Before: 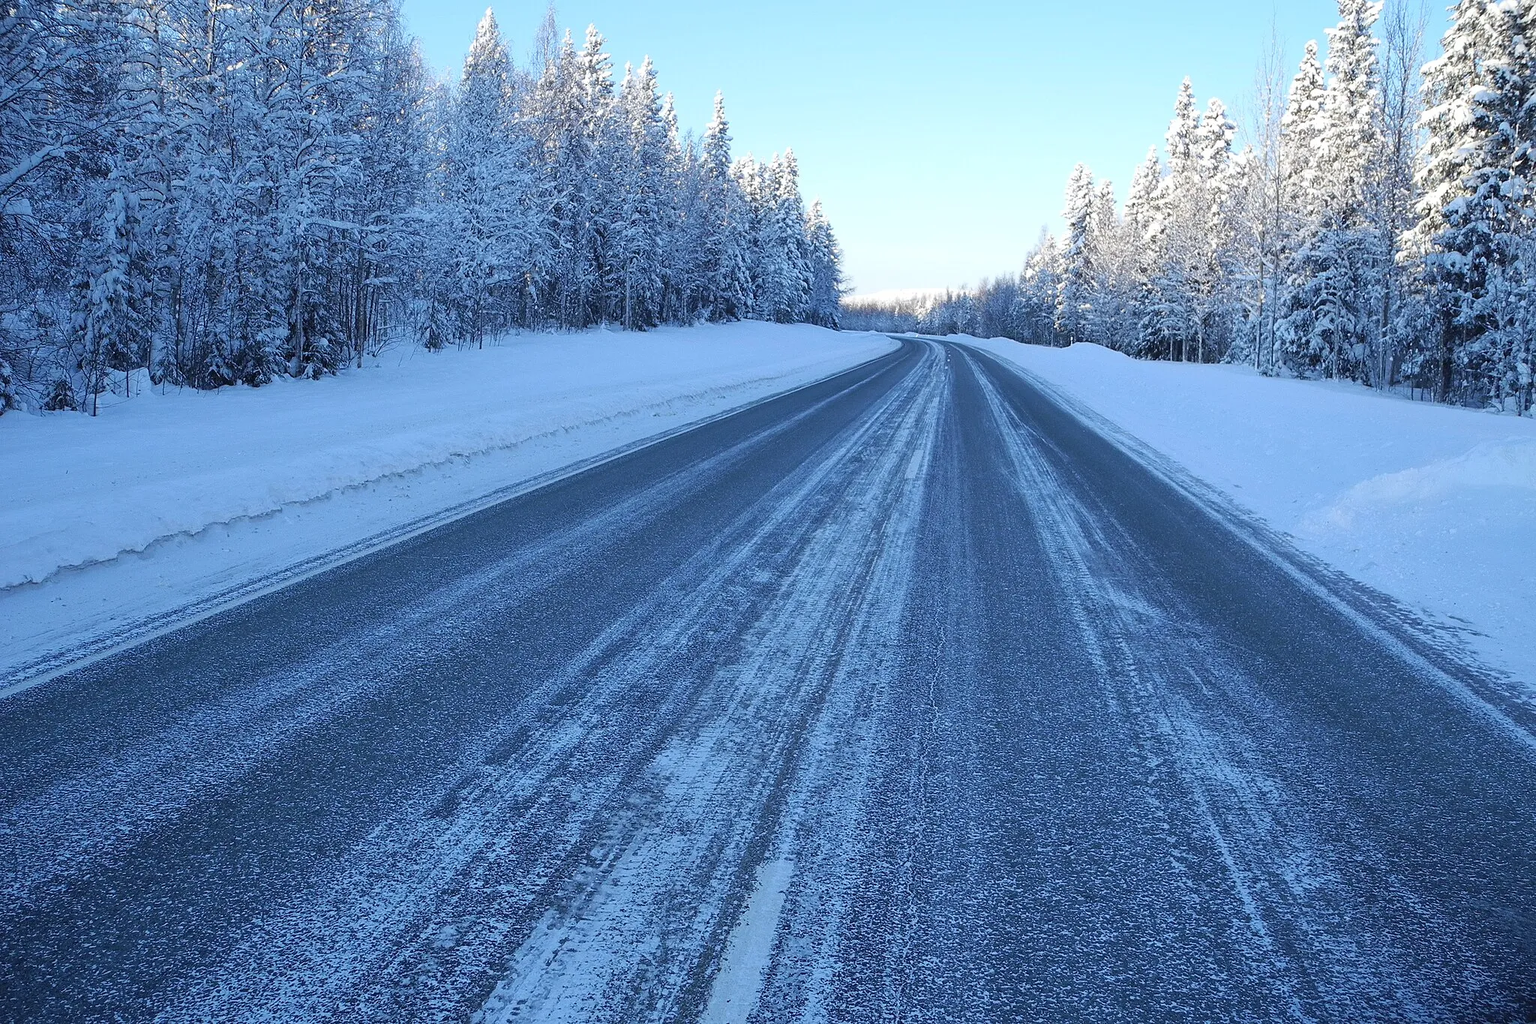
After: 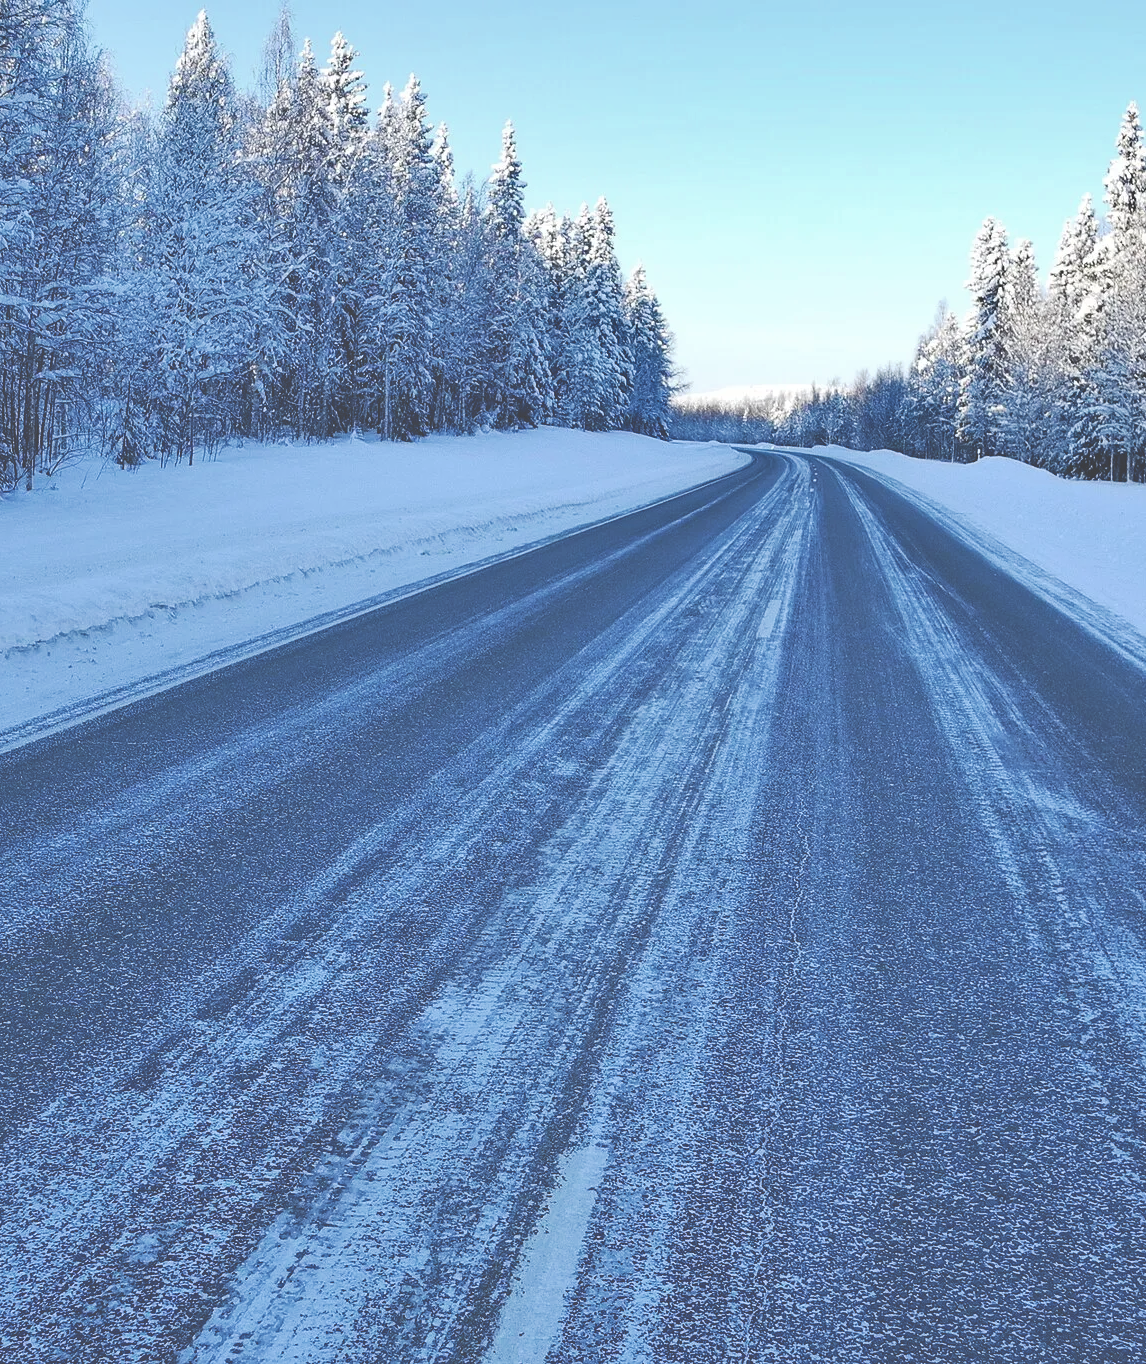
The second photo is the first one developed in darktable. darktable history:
shadows and highlights: soften with gaussian
tone curve: curves: ch0 [(0, 0) (0.003, 0.273) (0.011, 0.276) (0.025, 0.276) (0.044, 0.28) (0.069, 0.283) (0.1, 0.288) (0.136, 0.293) (0.177, 0.302) (0.224, 0.321) (0.277, 0.349) (0.335, 0.393) (0.399, 0.448) (0.468, 0.51) (0.543, 0.589) (0.623, 0.677) (0.709, 0.761) (0.801, 0.839) (0.898, 0.909) (1, 1)], preserve colors none
crop: left 22.021%, right 21.998%, bottom 0.015%
